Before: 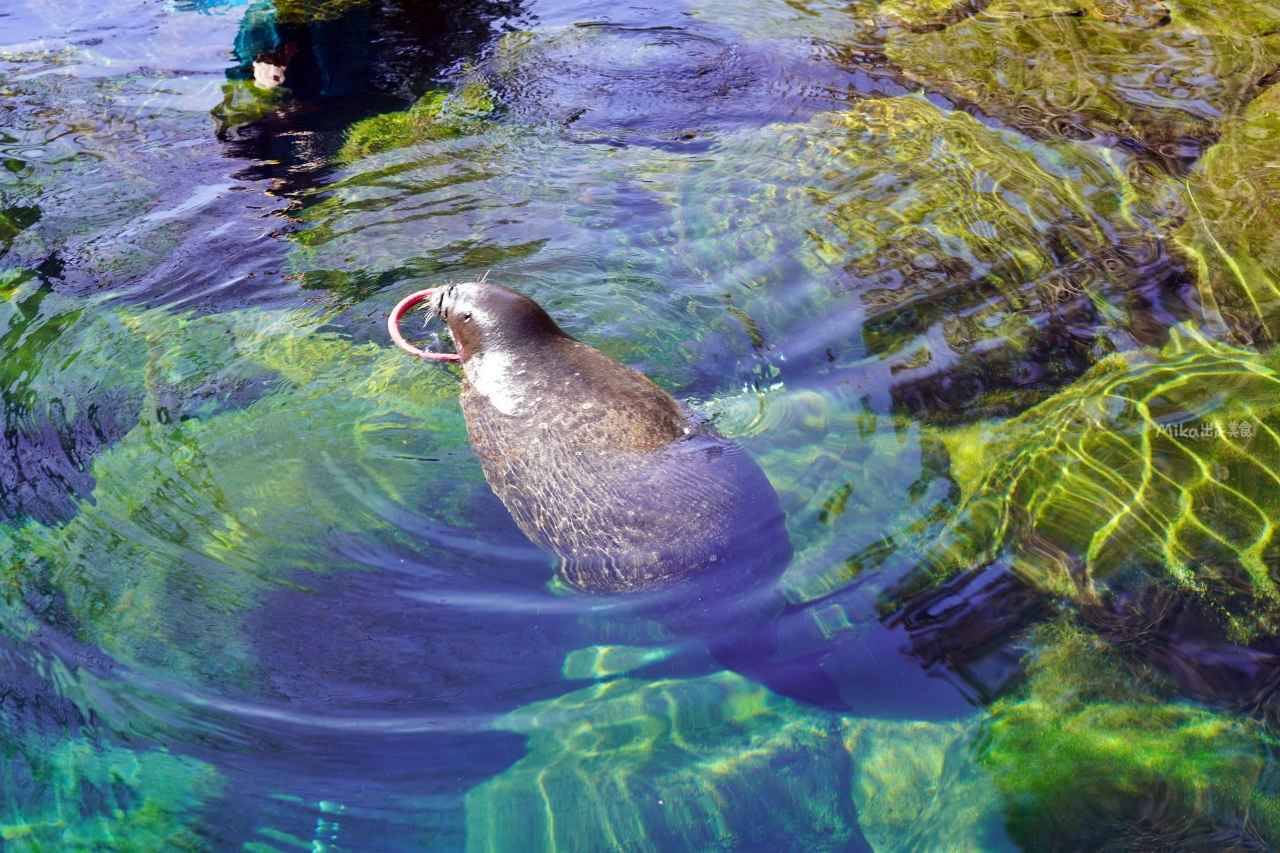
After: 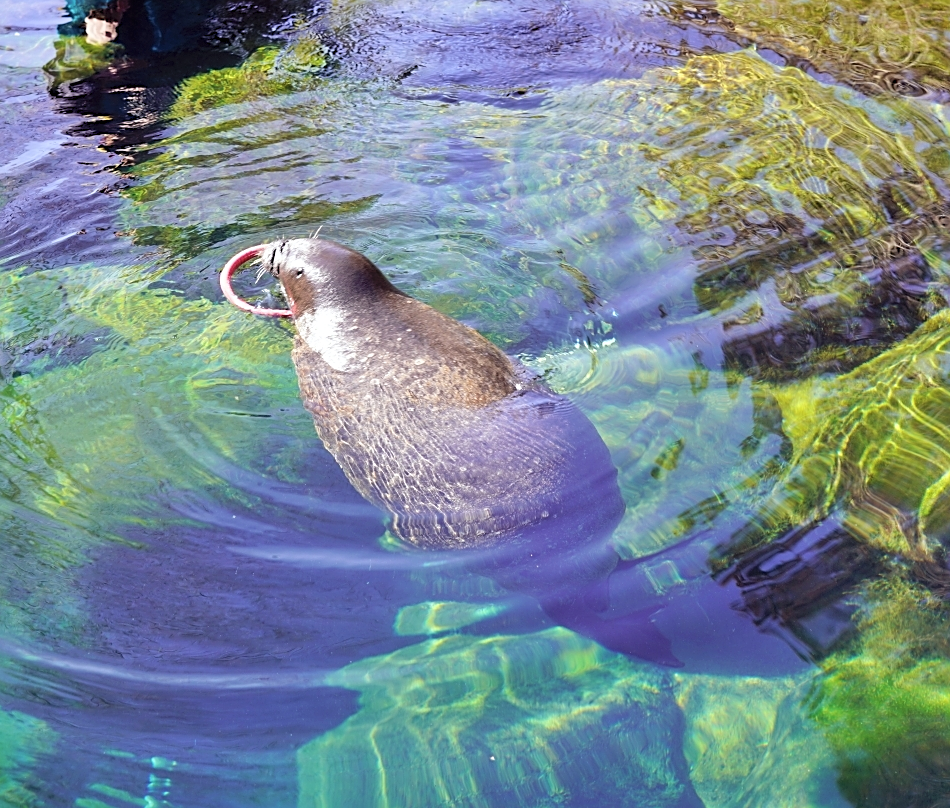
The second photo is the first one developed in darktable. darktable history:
contrast brightness saturation: brightness 0.15
crop and rotate: left 13.15%, top 5.251%, right 12.609%
sharpen: on, module defaults
